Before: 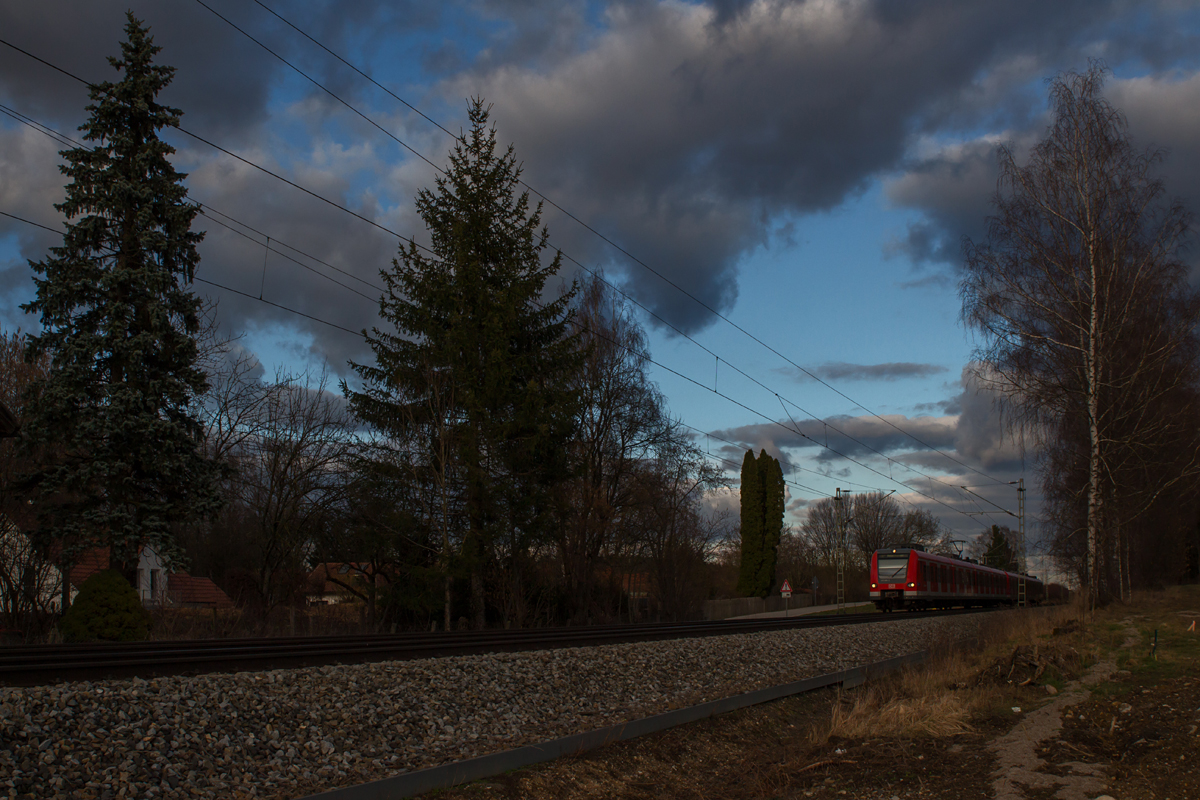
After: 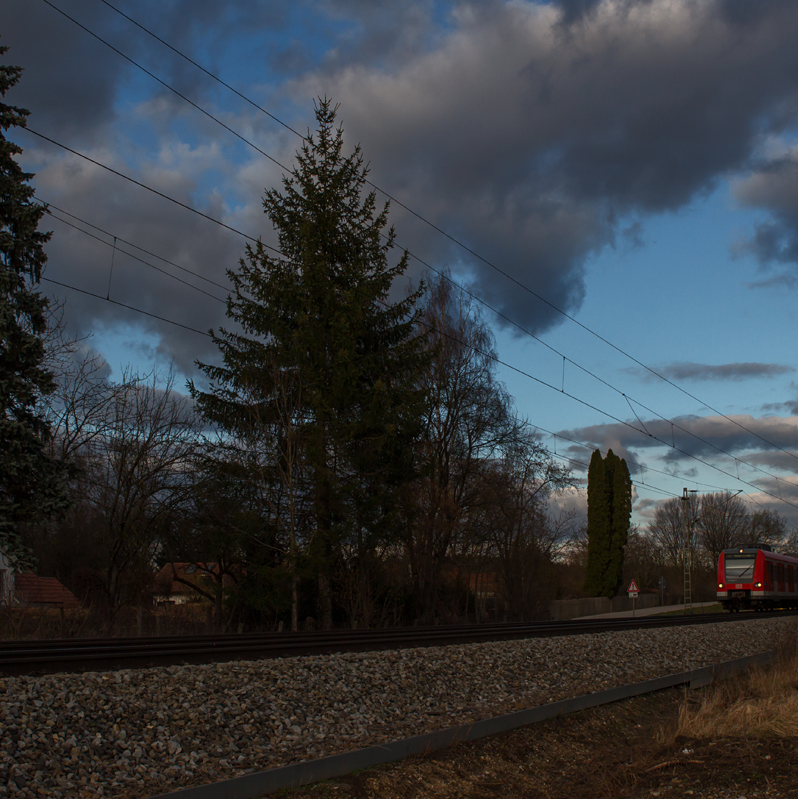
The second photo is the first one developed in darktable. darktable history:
crop and rotate: left 12.773%, right 20.661%
